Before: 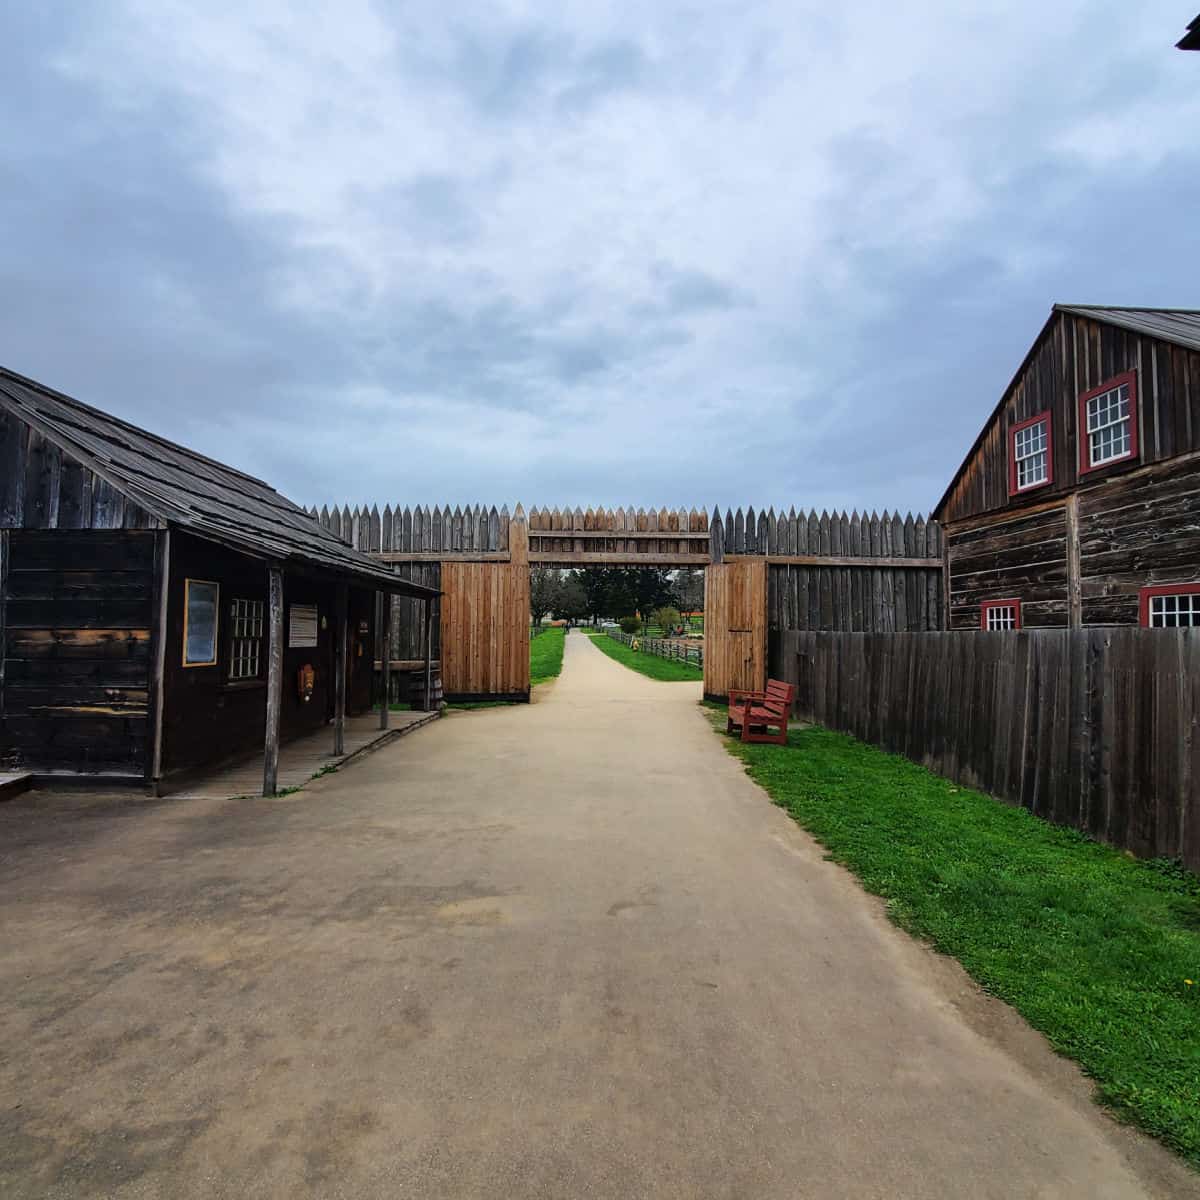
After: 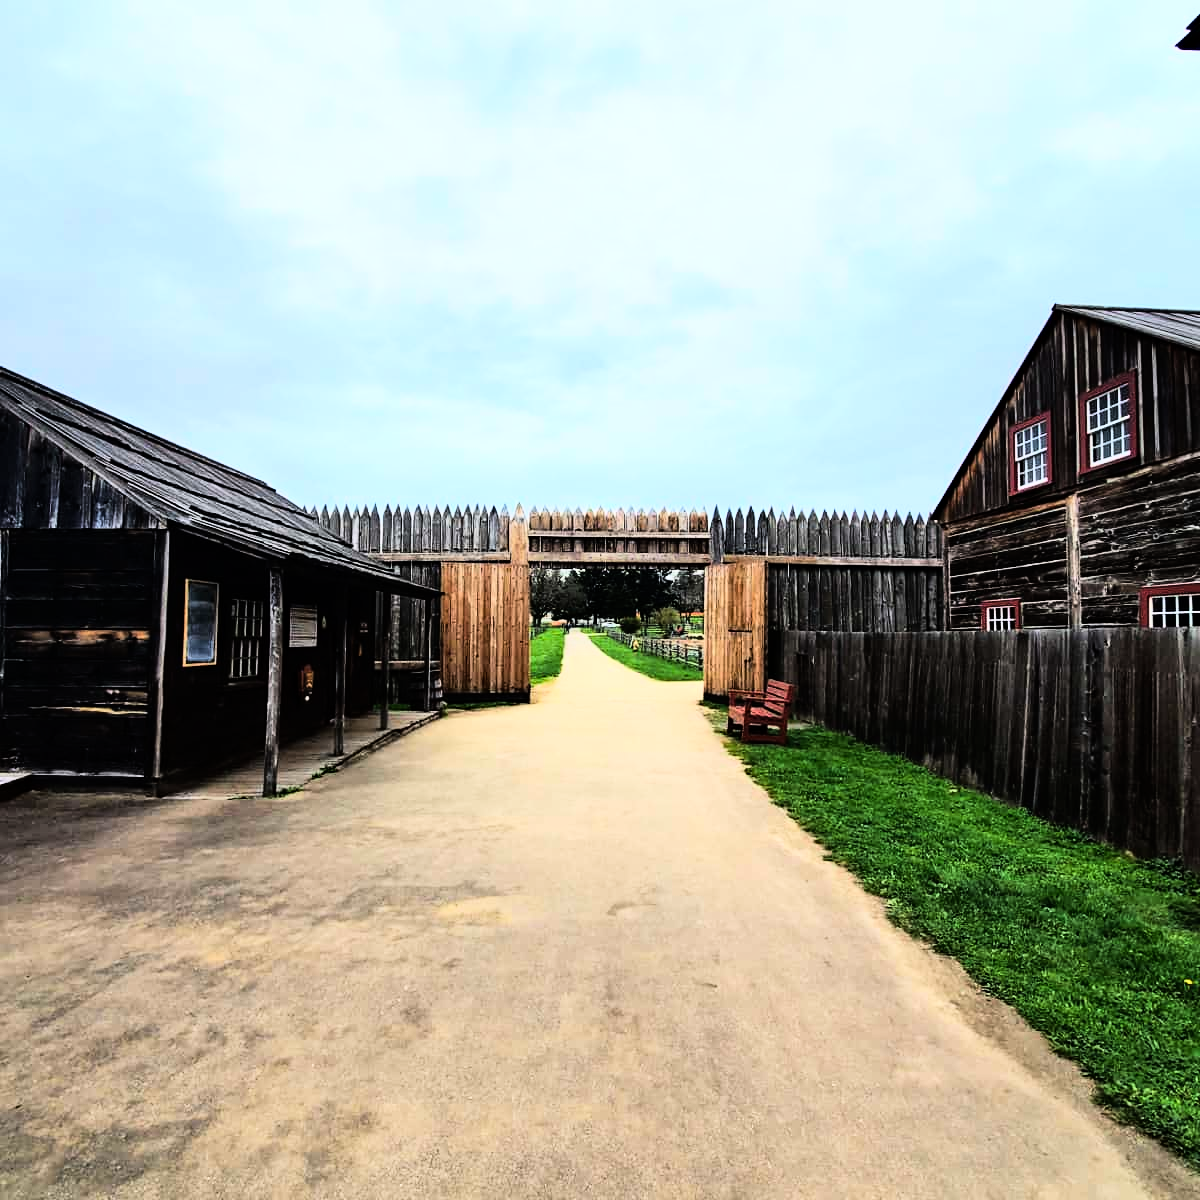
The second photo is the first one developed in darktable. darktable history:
rgb curve: curves: ch0 [(0, 0) (0.21, 0.15) (0.24, 0.21) (0.5, 0.75) (0.75, 0.96) (0.89, 0.99) (1, 1)]; ch1 [(0, 0.02) (0.21, 0.13) (0.25, 0.2) (0.5, 0.67) (0.75, 0.9) (0.89, 0.97) (1, 1)]; ch2 [(0, 0.02) (0.21, 0.13) (0.25, 0.2) (0.5, 0.67) (0.75, 0.9) (0.89, 0.97) (1, 1)], compensate middle gray true
haze removal: compatibility mode true, adaptive false
